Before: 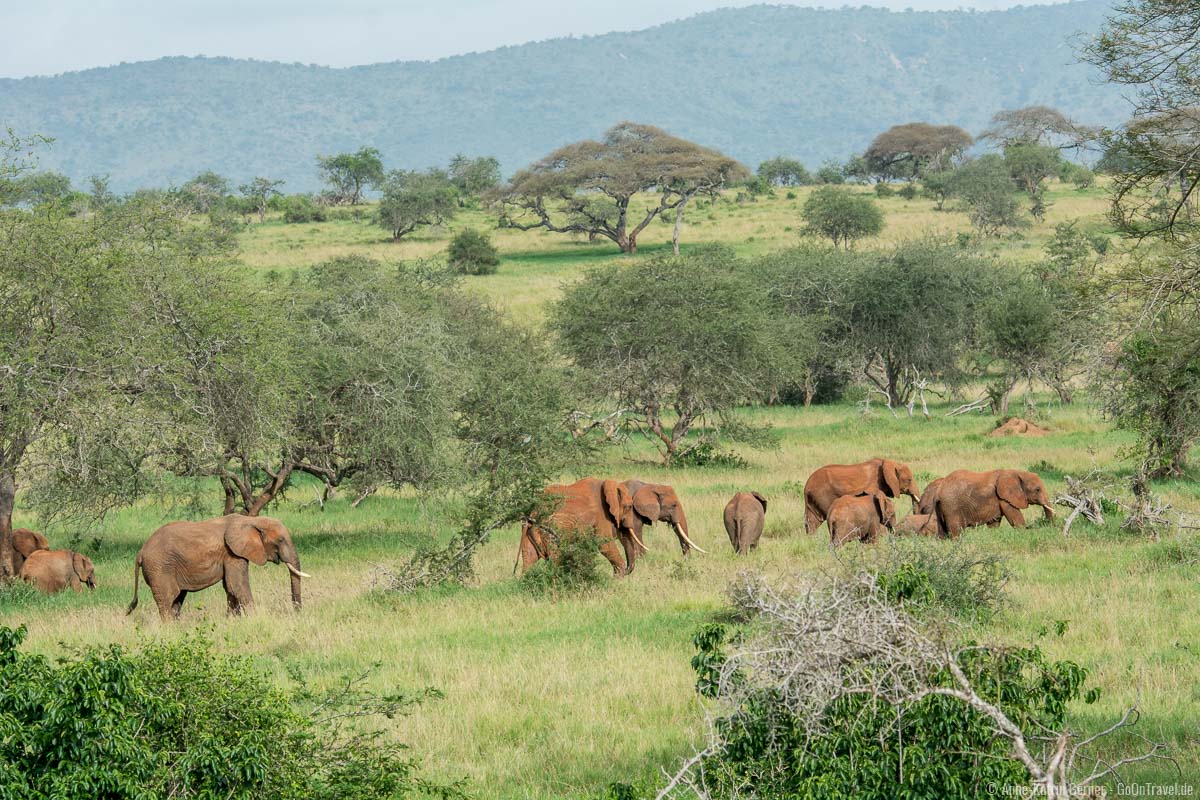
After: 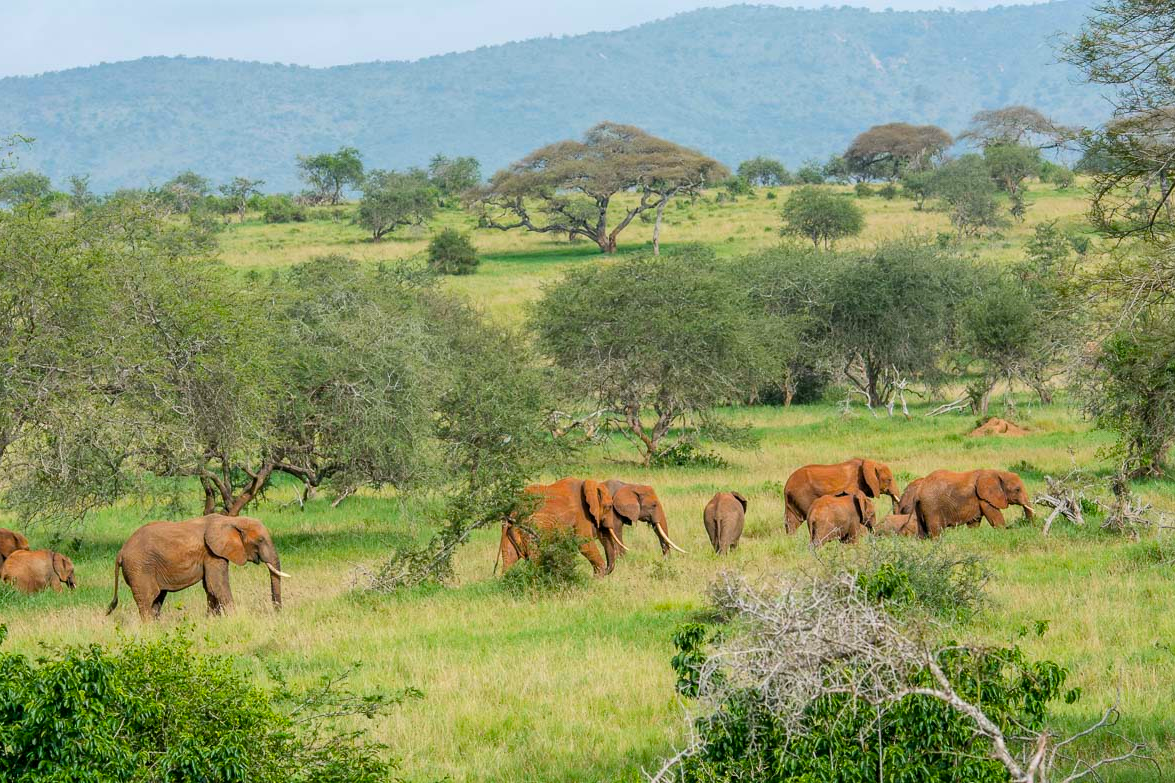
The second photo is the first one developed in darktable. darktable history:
color balance rgb: perceptual saturation grading › global saturation 25%, global vibrance 20%
crop: left 1.743%, right 0.268%, bottom 2.011%
white balance: red 1.004, blue 1.024
